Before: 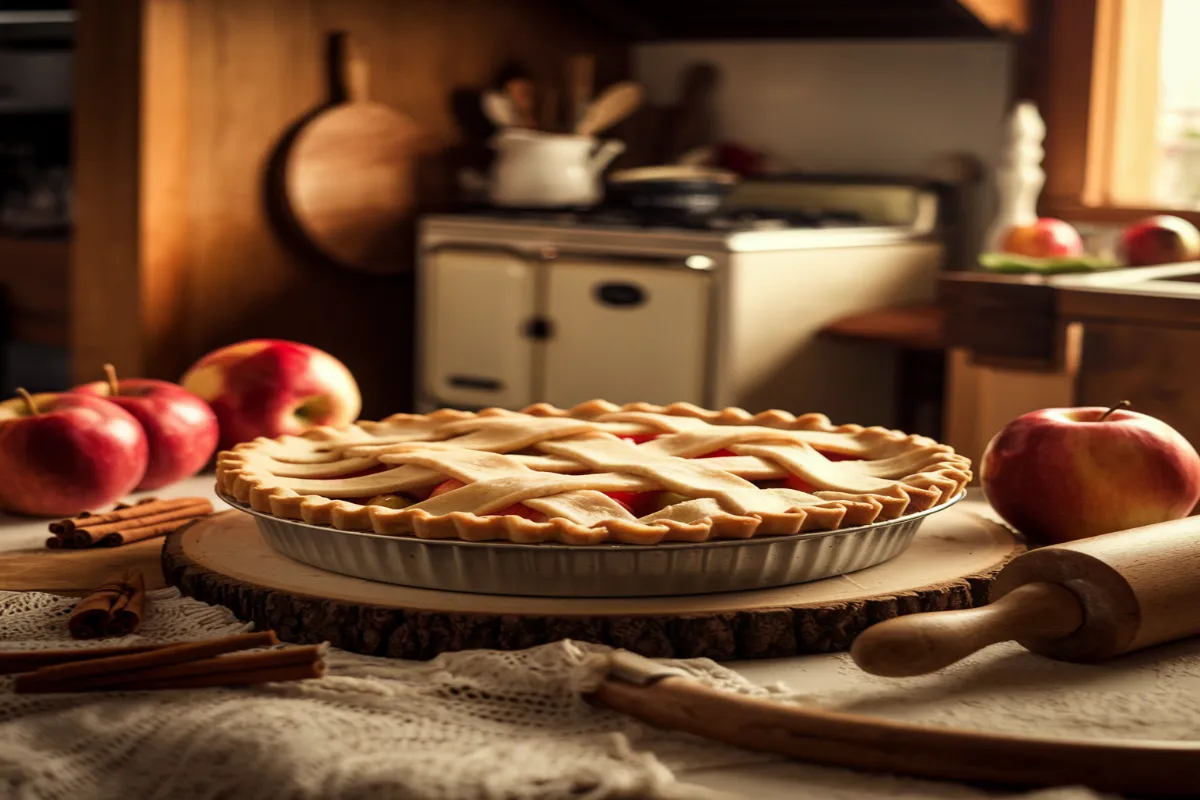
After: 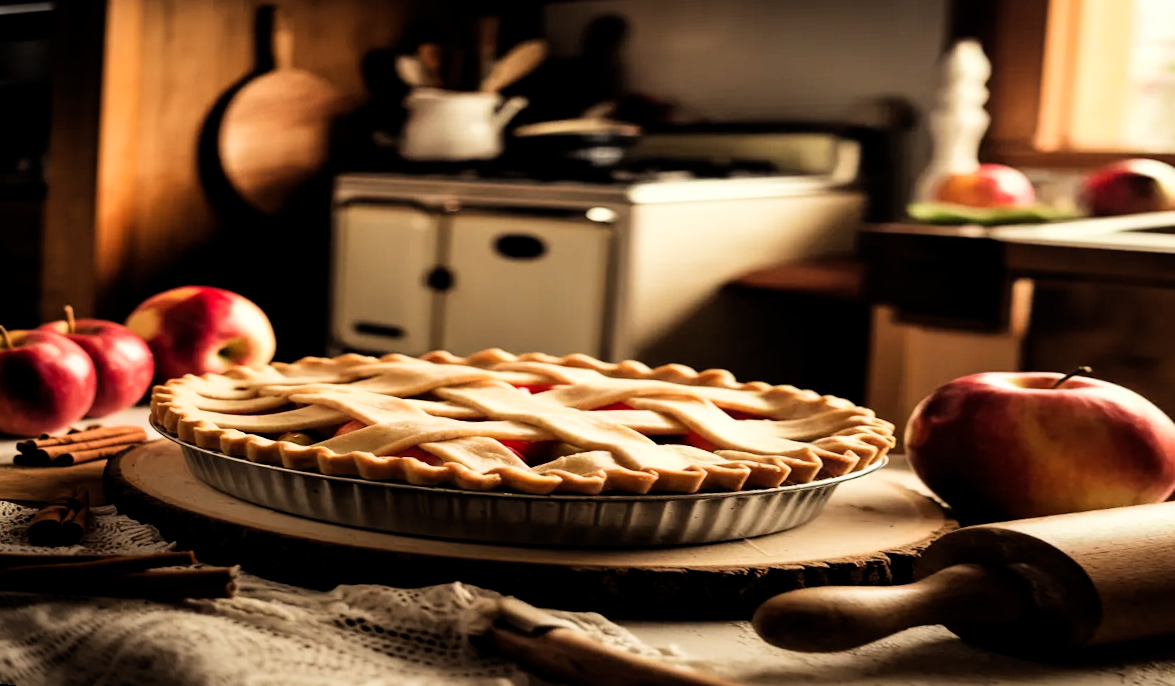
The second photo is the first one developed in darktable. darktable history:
rotate and perspective: rotation 1.69°, lens shift (vertical) -0.023, lens shift (horizontal) -0.291, crop left 0.025, crop right 0.988, crop top 0.092, crop bottom 0.842
levels: mode automatic, black 0.023%, white 99.97%, levels [0.062, 0.494, 0.925]
filmic rgb: black relative exposure -5 EV, hardness 2.88, contrast 1.3, highlights saturation mix -30%
